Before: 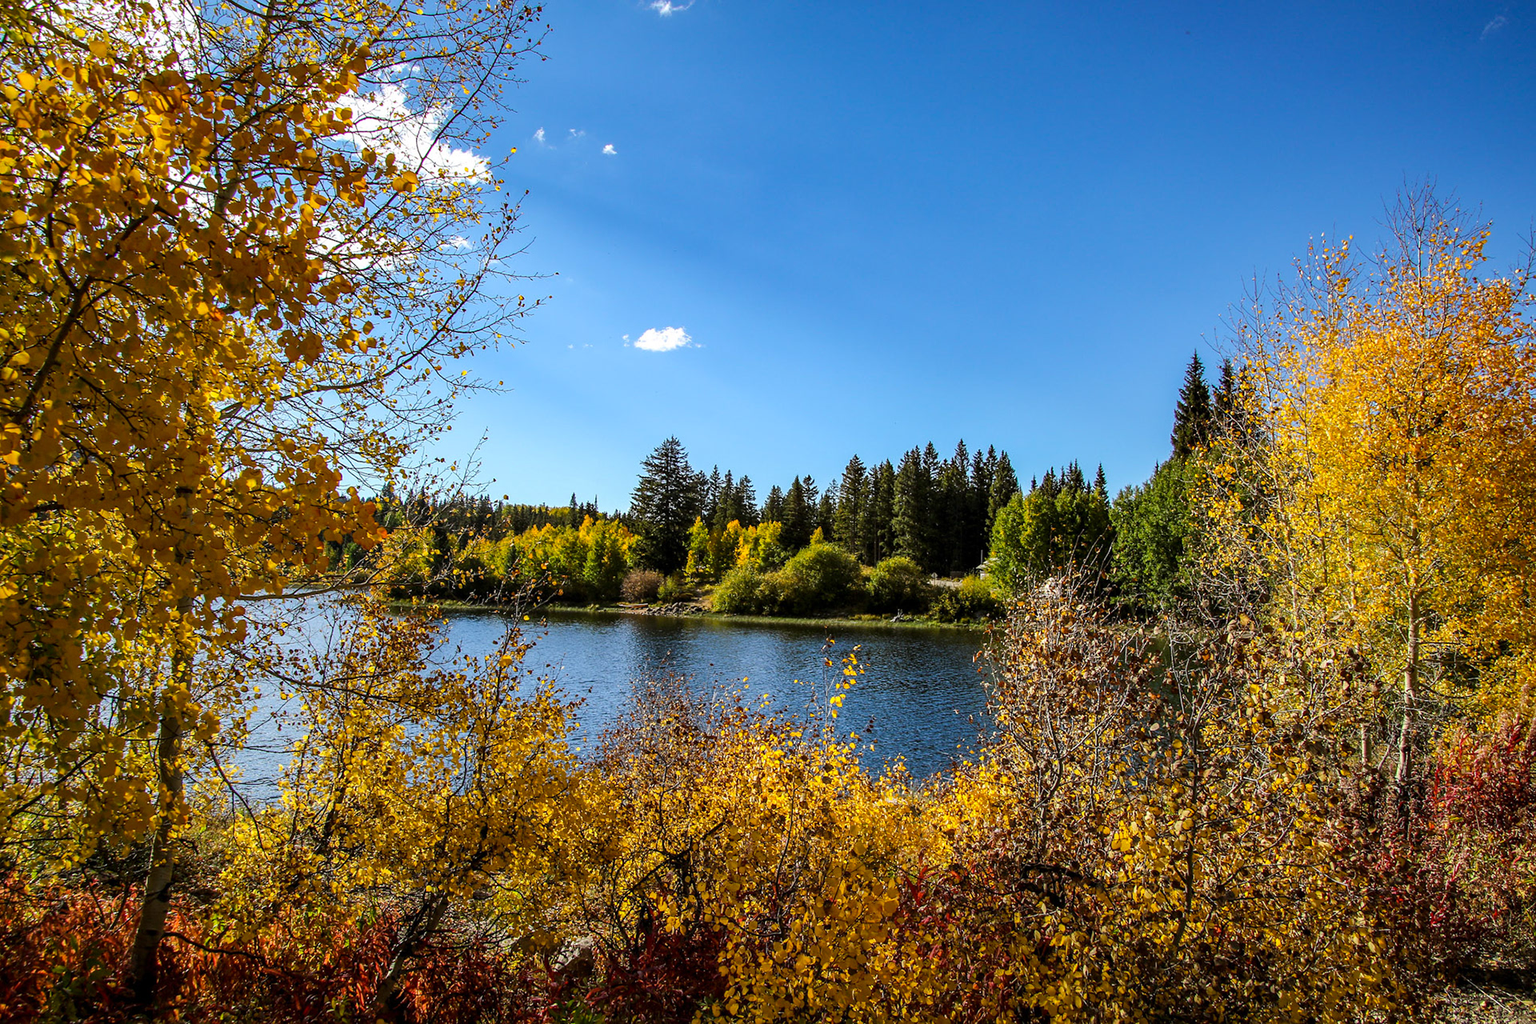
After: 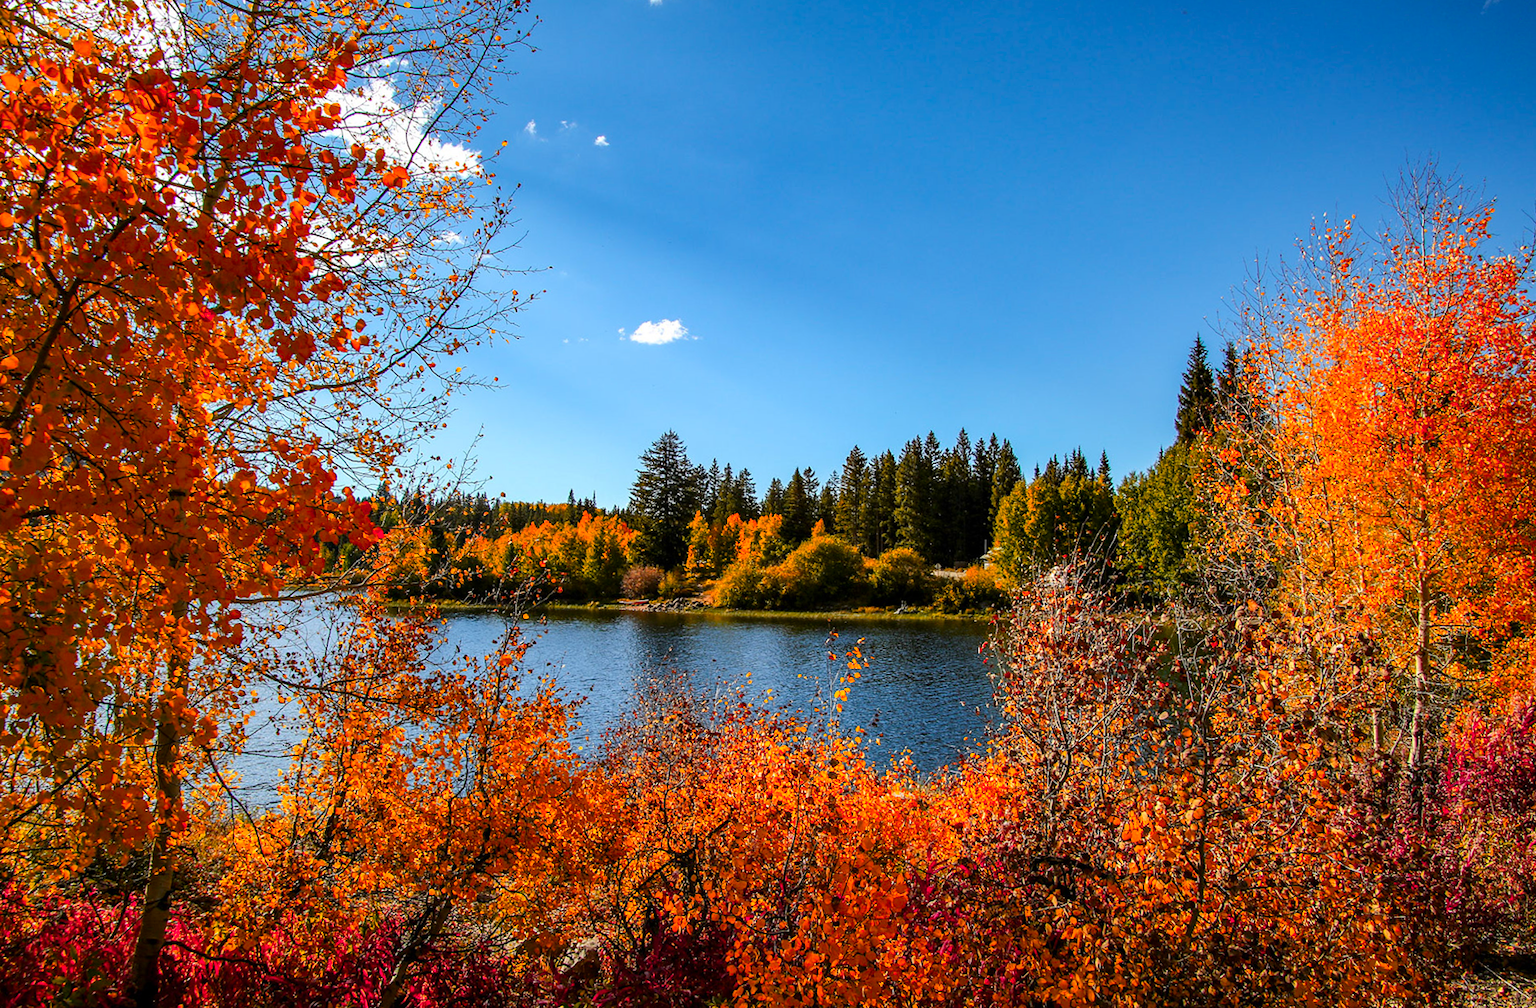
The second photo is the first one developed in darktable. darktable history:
color zones: curves: ch1 [(0.24, 0.629) (0.75, 0.5)]; ch2 [(0.255, 0.454) (0.745, 0.491)], mix 102.12%
rotate and perspective: rotation -1°, crop left 0.011, crop right 0.989, crop top 0.025, crop bottom 0.975
